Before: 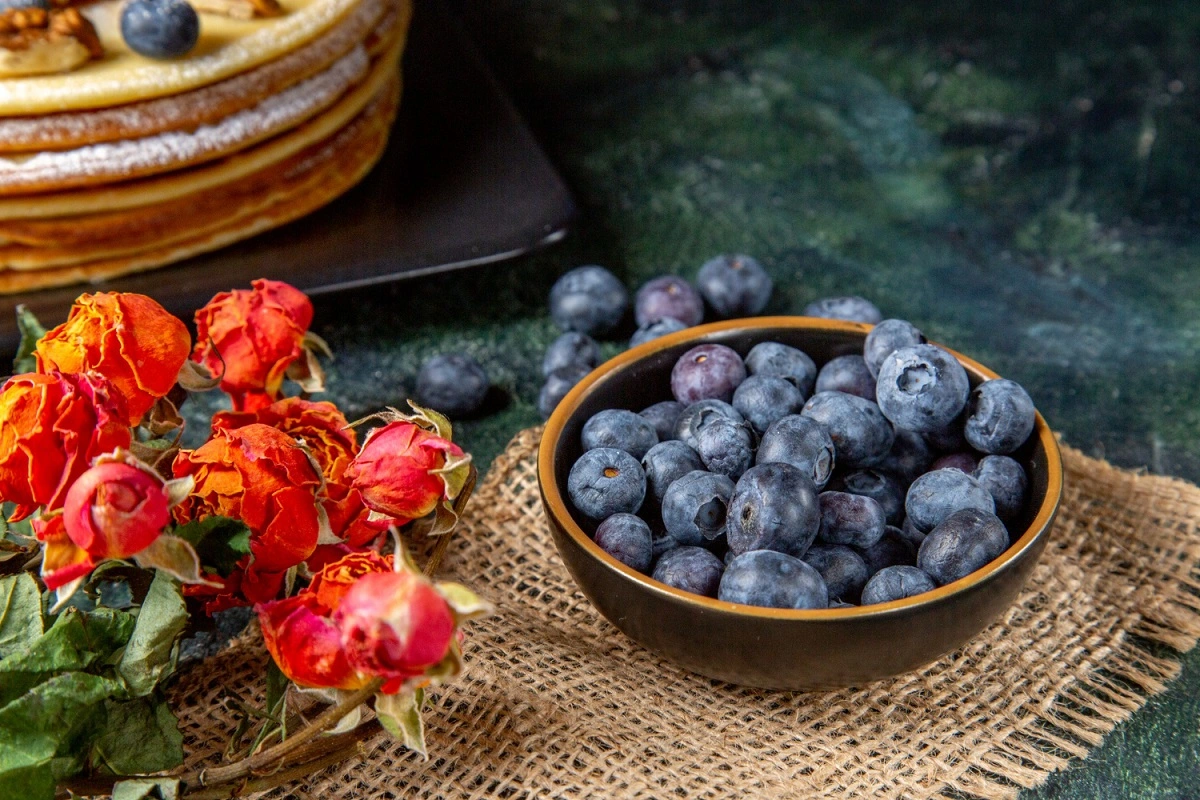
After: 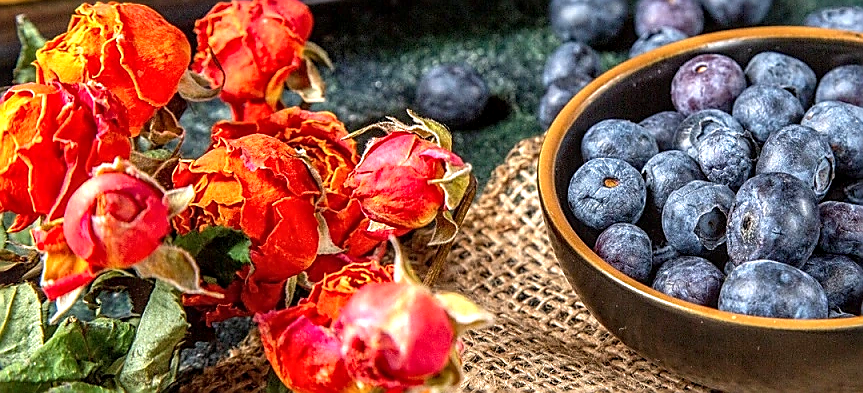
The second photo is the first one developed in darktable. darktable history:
exposure: black level correction 0, exposure 0.69 EV, compensate highlight preservation false
crop: top 36.281%, right 28.041%, bottom 14.566%
sharpen: radius 1.367, amount 1.241, threshold 0.602
local contrast: on, module defaults
